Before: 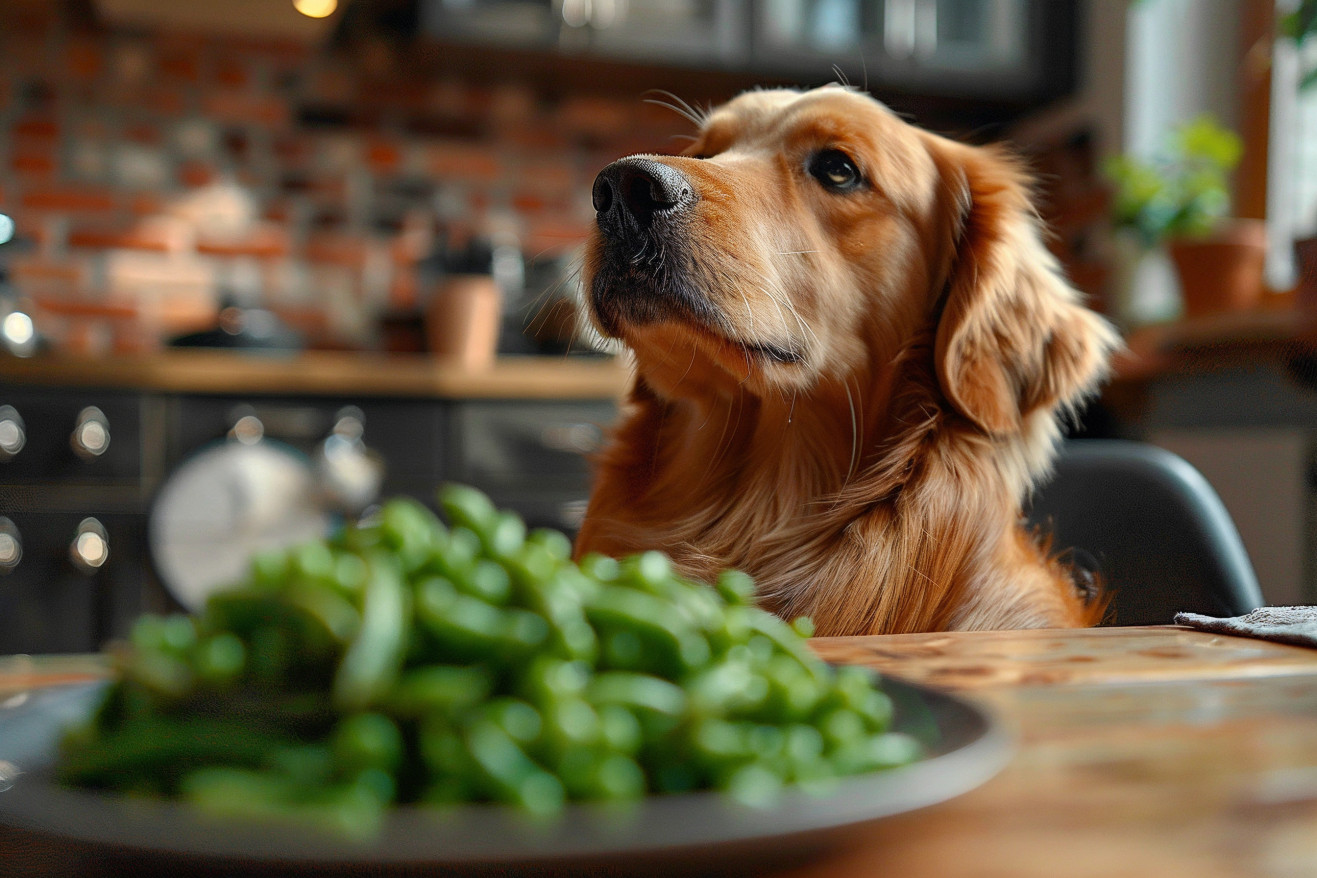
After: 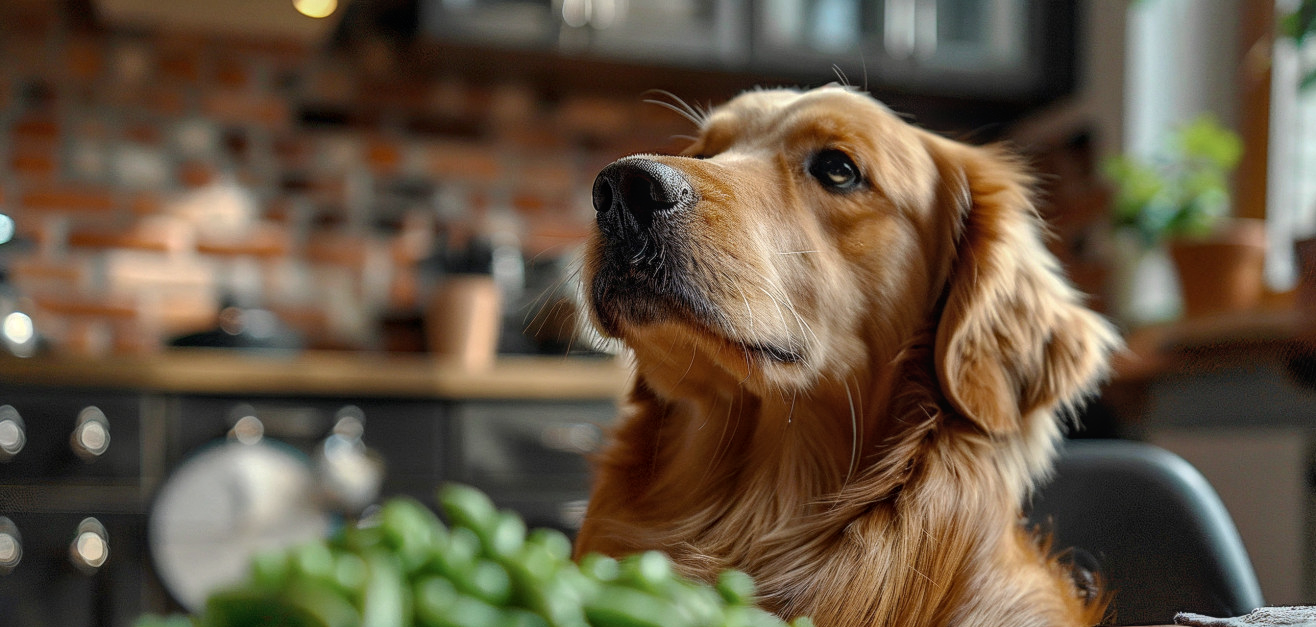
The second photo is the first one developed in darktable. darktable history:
crop: bottom 28.576%
local contrast: on, module defaults
color zones: curves: ch1 [(0.113, 0.438) (0.75, 0.5)]; ch2 [(0.12, 0.526) (0.75, 0.5)]
tone curve: curves: ch0 [(0, 0) (0.003, 0.032) (0.011, 0.034) (0.025, 0.039) (0.044, 0.055) (0.069, 0.078) (0.1, 0.111) (0.136, 0.147) (0.177, 0.191) (0.224, 0.238) (0.277, 0.291) (0.335, 0.35) (0.399, 0.41) (0.468, 0.48) (0.543, 0.547) (0.623, 0.621) (0.709, 0.699) (0.801, 0.789) (0.898, 0.884) (1, 1)], preserve colors none
white balance: emerald 1
